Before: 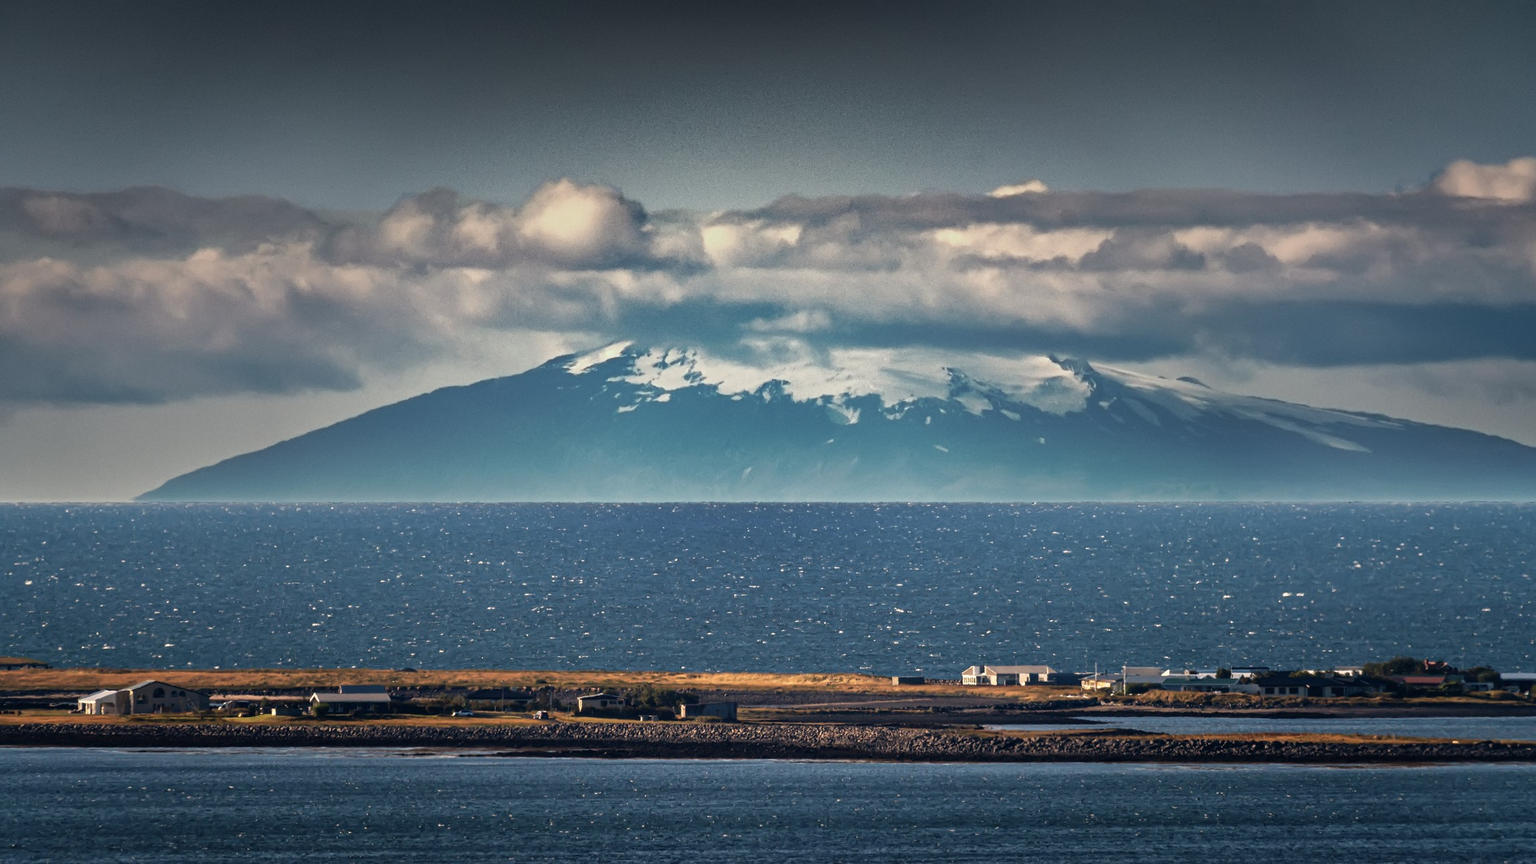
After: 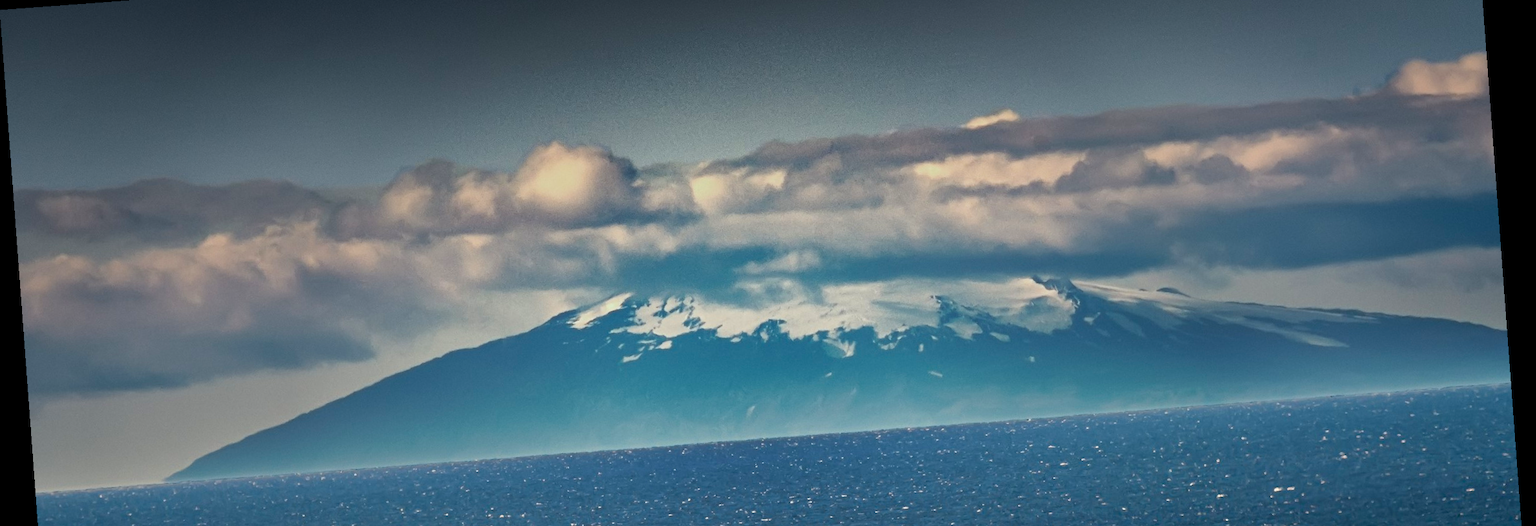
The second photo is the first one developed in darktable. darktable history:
shadows and highlights: shadows -20, white point adjustment -2, highlights -35
crop and rotate: top 10.605%, bottom 33.274%
color balance rgb: perceptual saturation grading › global saturation 25%, global vibrance 20%
rotate and perspective: rotation -4.25°, automatic cropping off
exposure: compensate highlight preservation false
